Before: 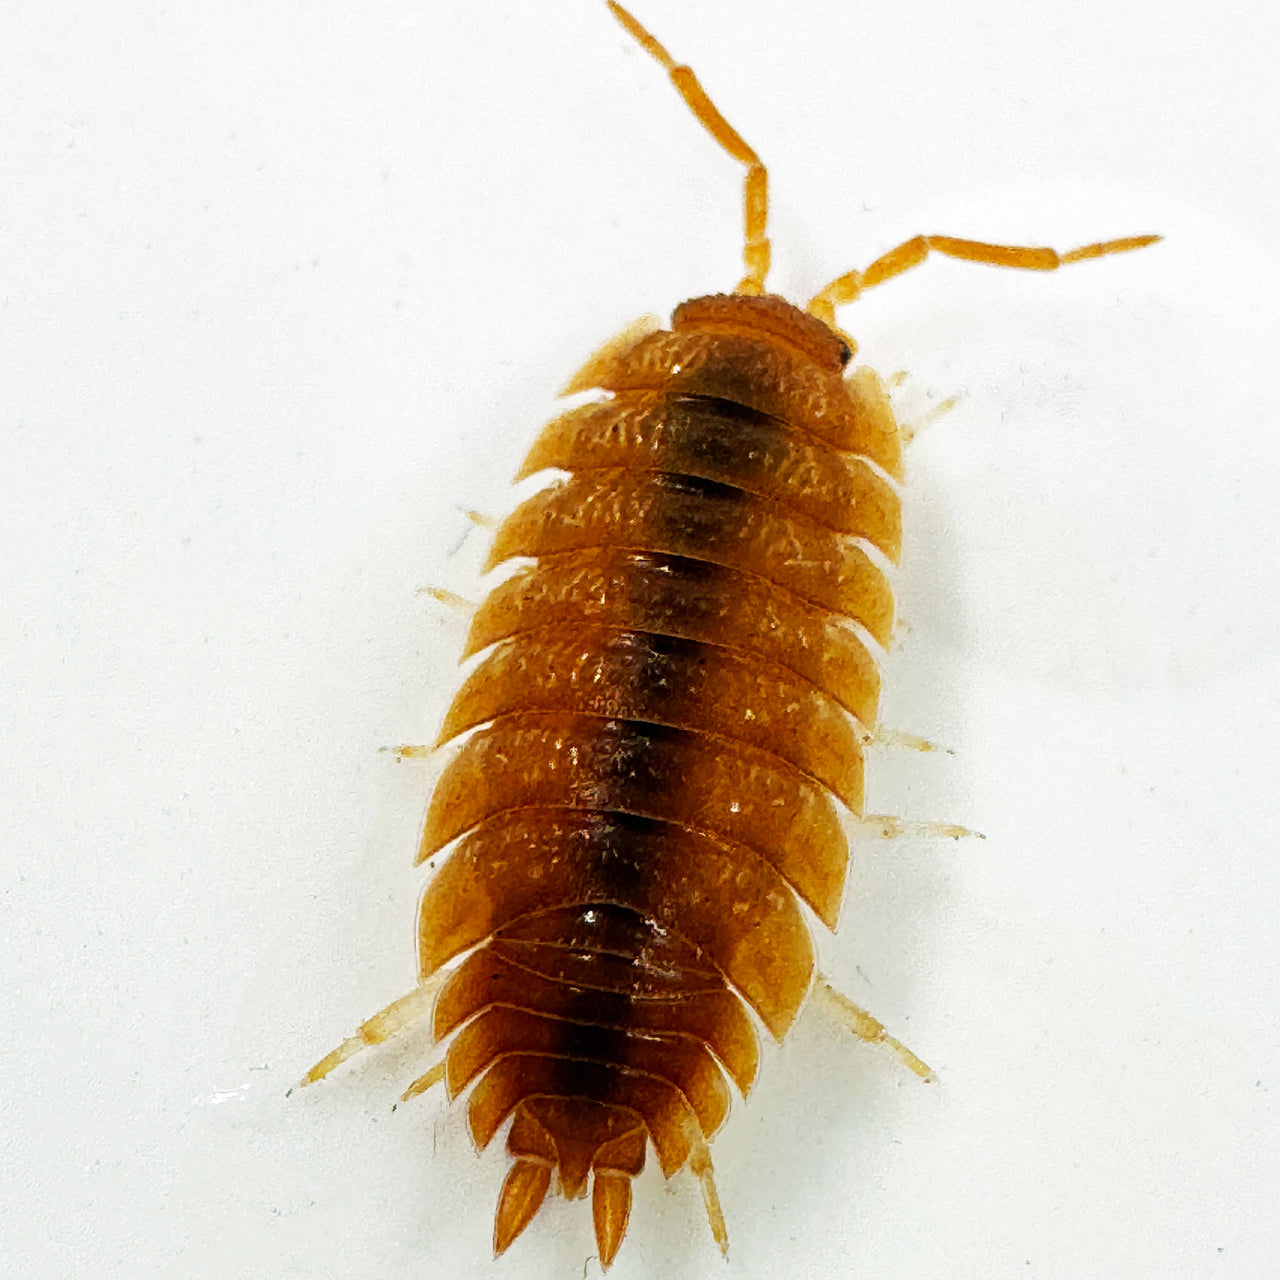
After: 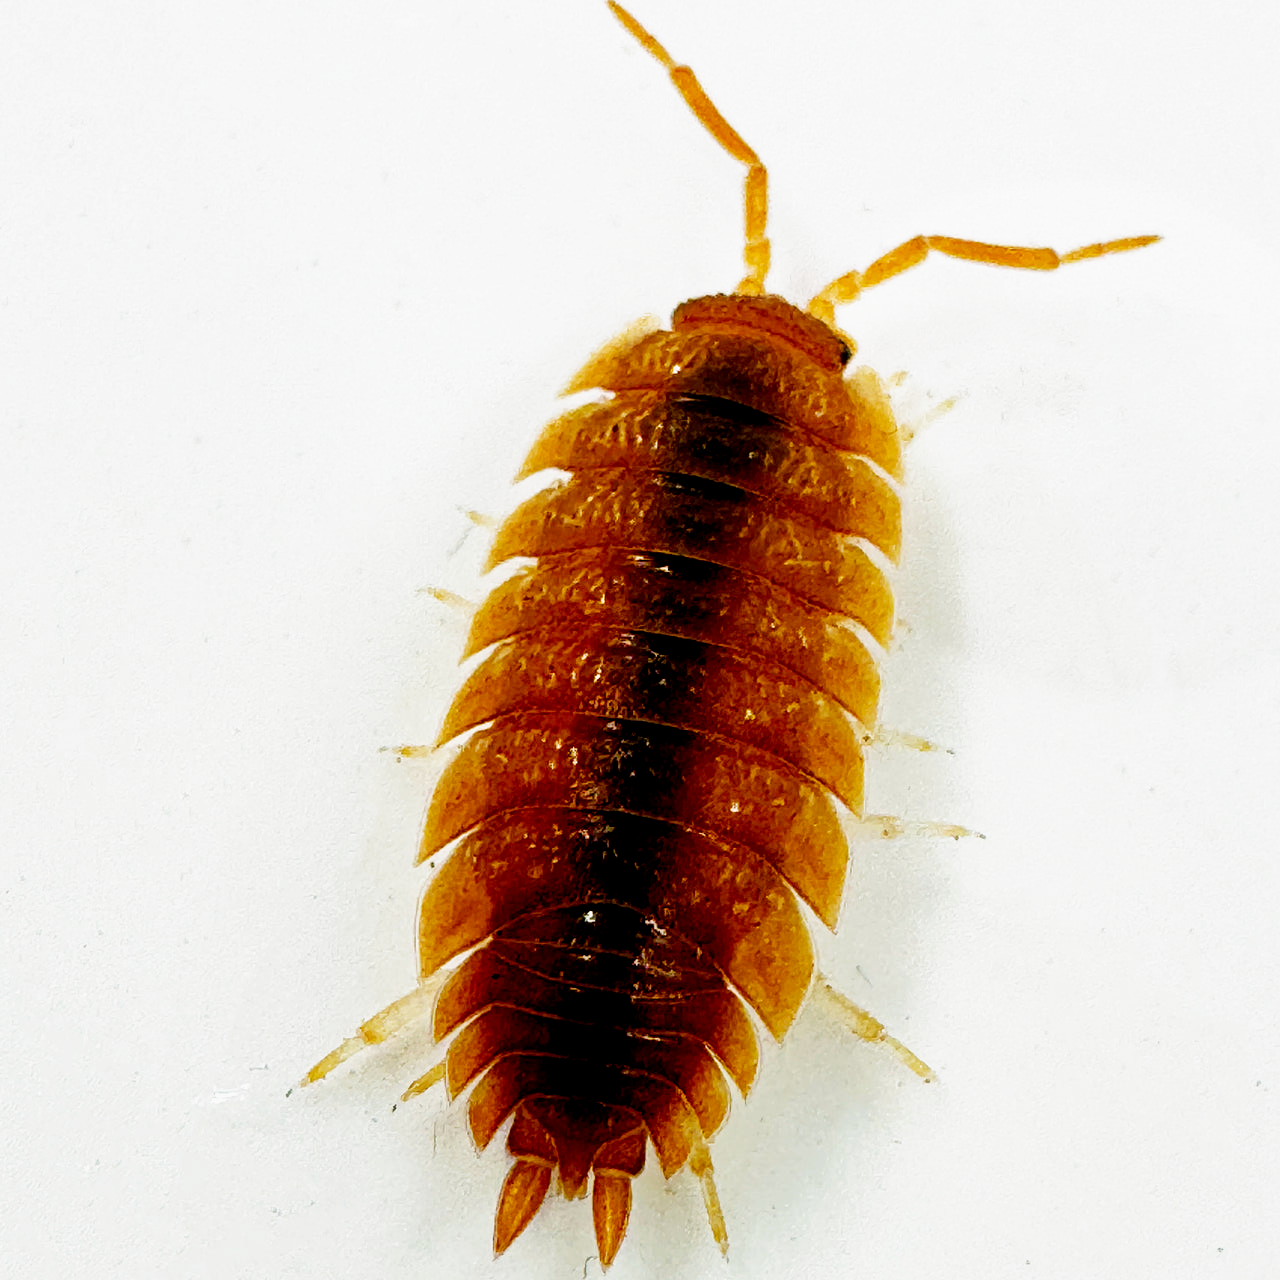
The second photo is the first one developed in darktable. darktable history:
exposure: exposure -0.041 EV, compensate highlight preservation false
filmic rgb: black relative exposure -6.3 EV, white relative exposure 2.8 EV, threshold 3 EV, target black luminance 0%, hardness 4.6, latitude 67.35%, contrast 1.292, shadows ↔ highlights balance -3.5%, preserve chrominance no, color science v4 (2020), contrast in shadows soft, enable highlight reconstruction true
